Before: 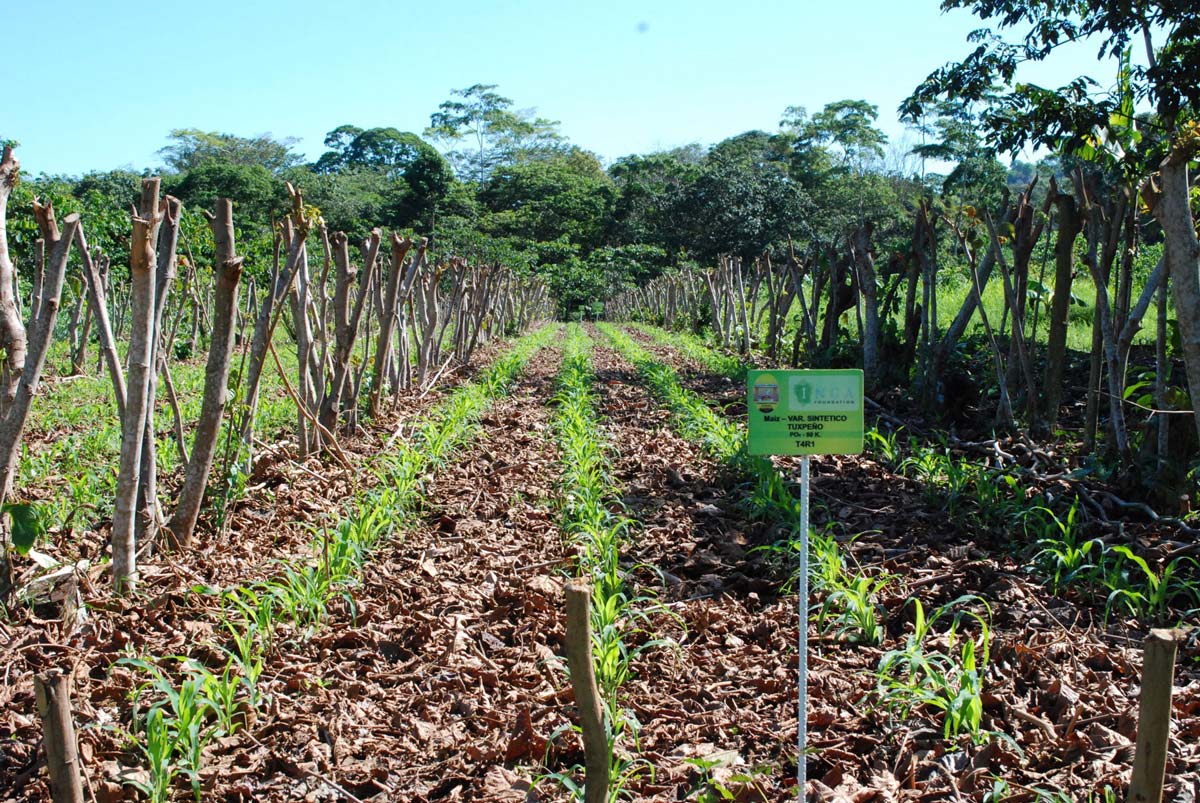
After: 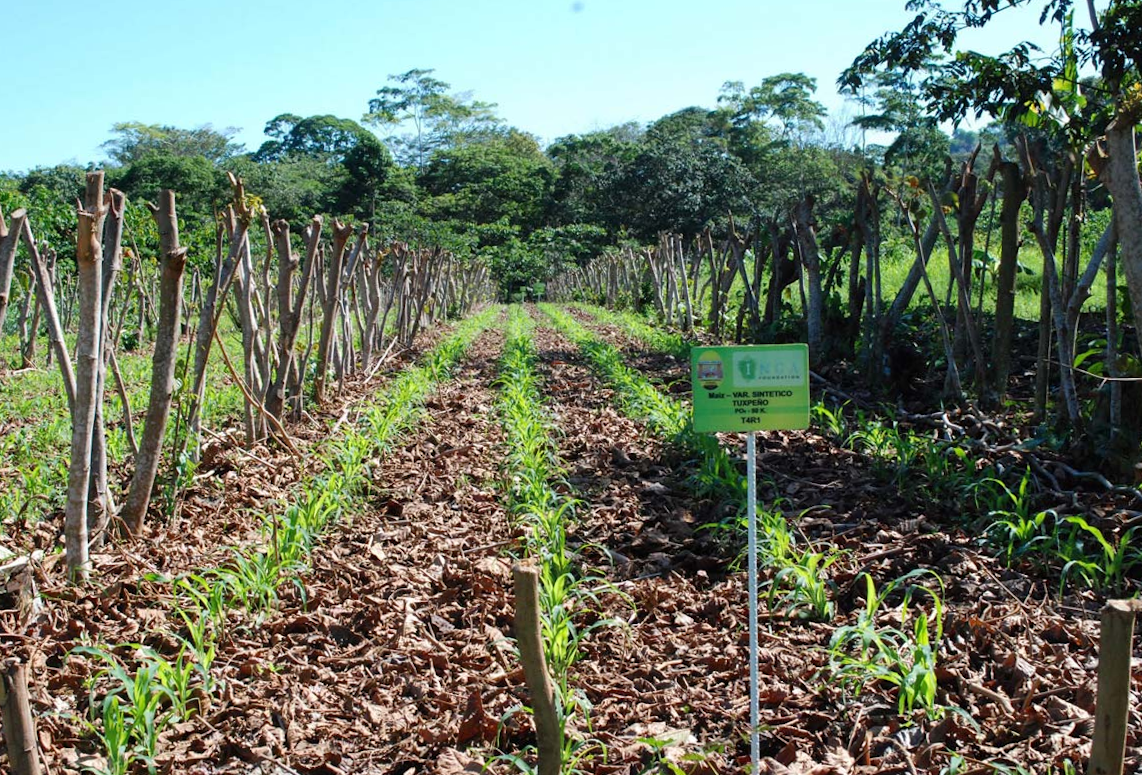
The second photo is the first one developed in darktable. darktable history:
crop and rotate: left 3.238%
rotate and perspective: rotation -1.32°, lens shift (horizontal) -0.031, crop left 0.015, crop right 0.985, crop top 0.047, crop bottom 0.982
